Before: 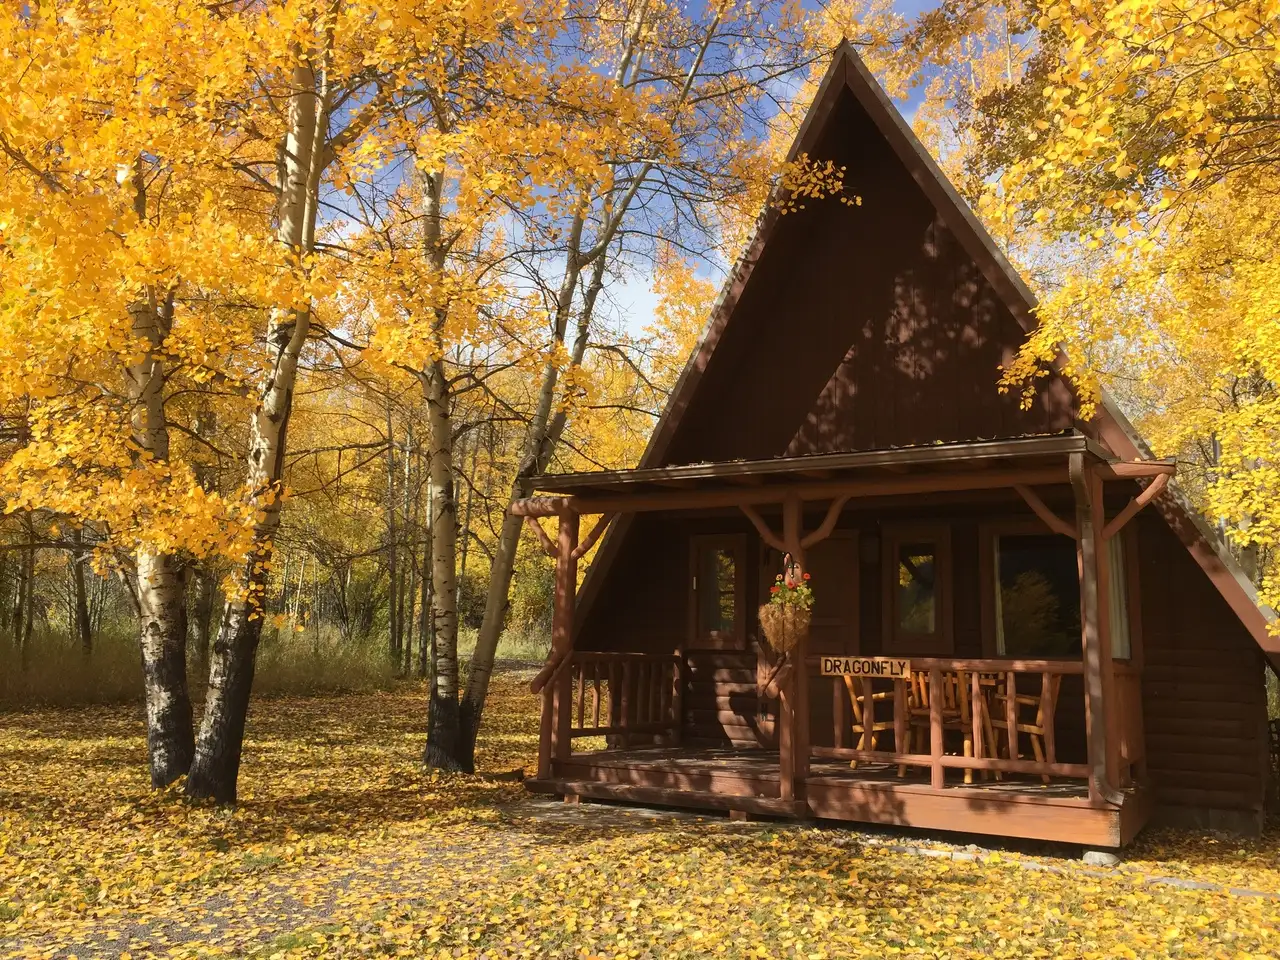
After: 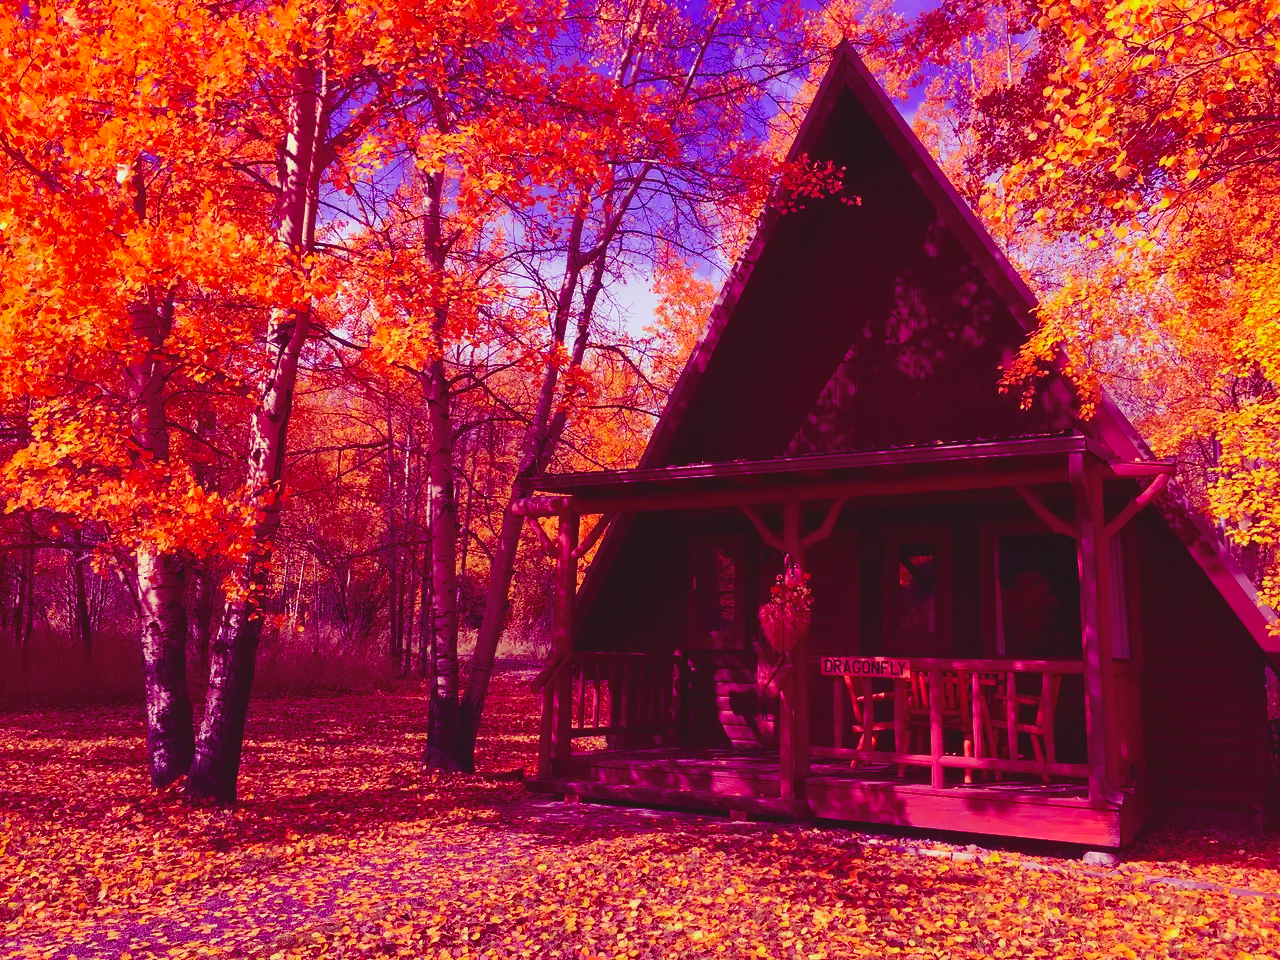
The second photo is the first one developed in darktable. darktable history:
contrast brightness saturation: contrast -0.1, brightness 0.05, saturation 0.08
color balance: mode lift, gamma, gain (sRGB), lift [1, 1, 0.101, 1]
vibrance: vibrance 20%
